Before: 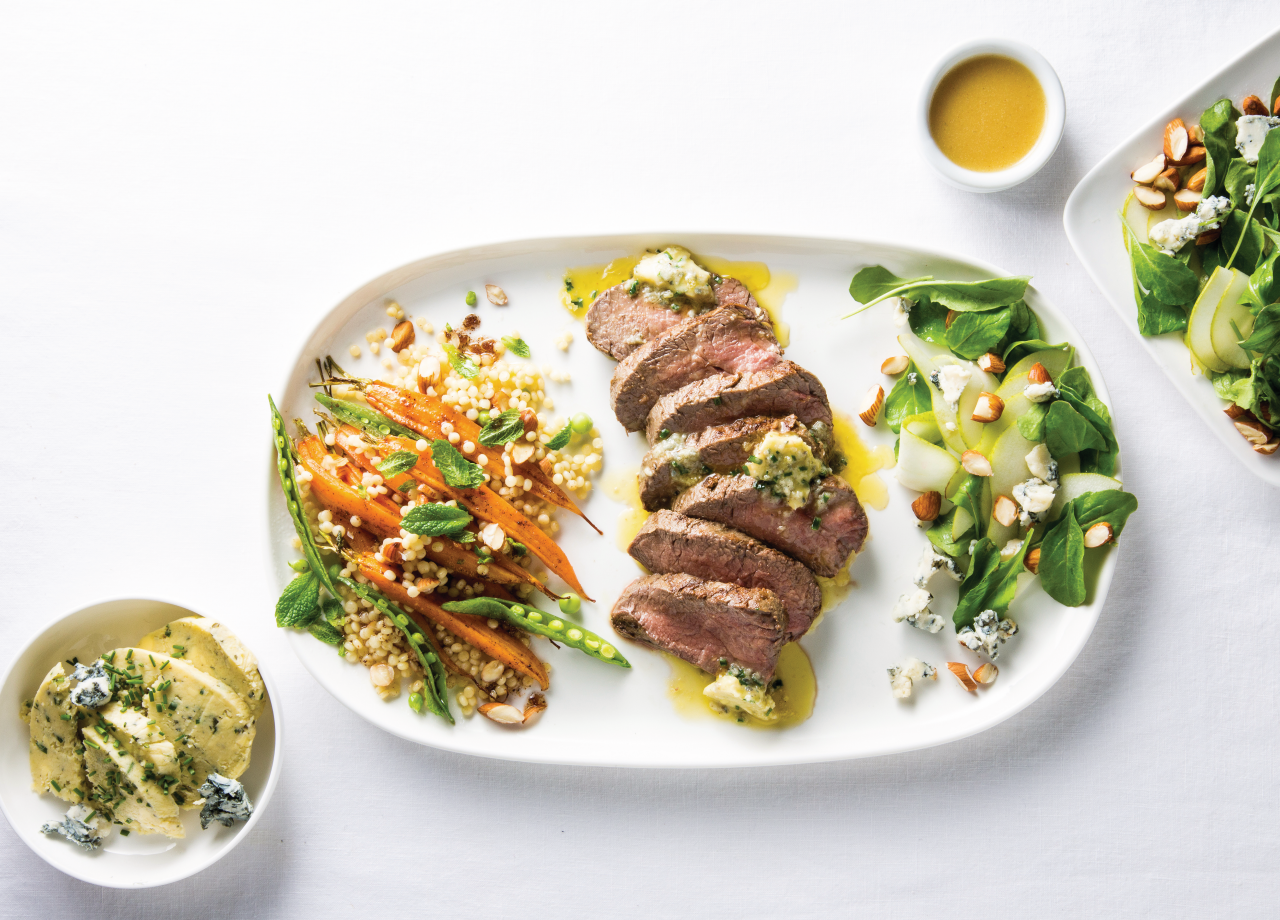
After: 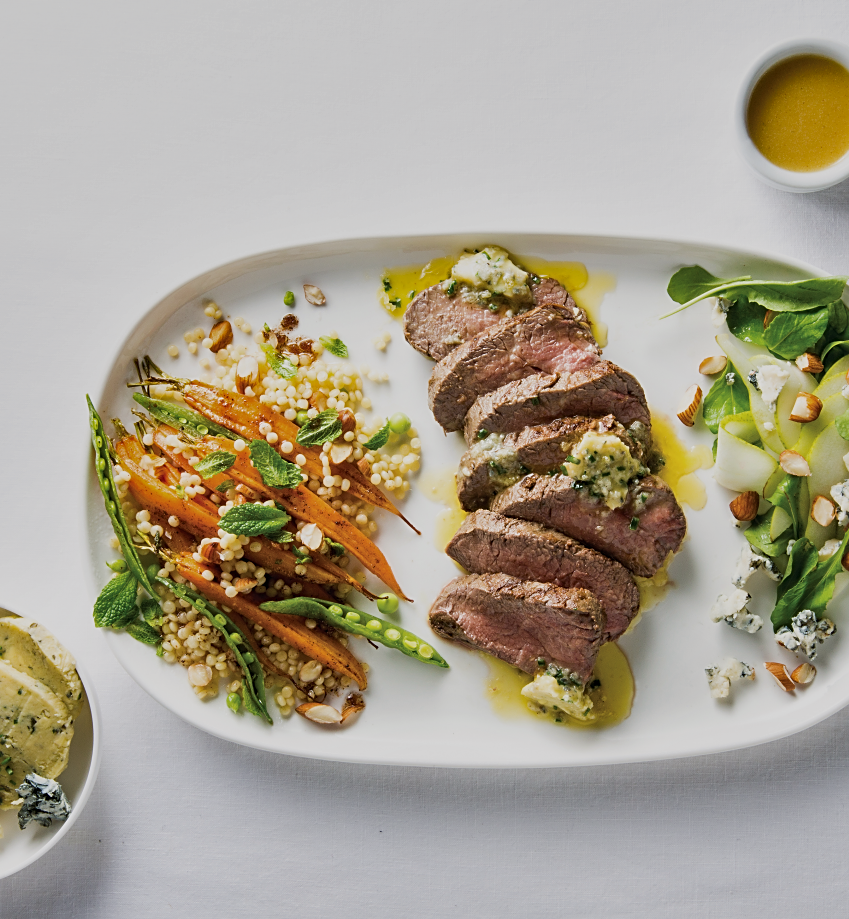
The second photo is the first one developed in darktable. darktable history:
sharpen: on, module defaults
exposure: exposure -0.49 EV, compensate highlight preservation false
crop and rotate: left 14.292%, right 19.331%
shadows and highlights: low approximation 0.01, soften with gaussian
